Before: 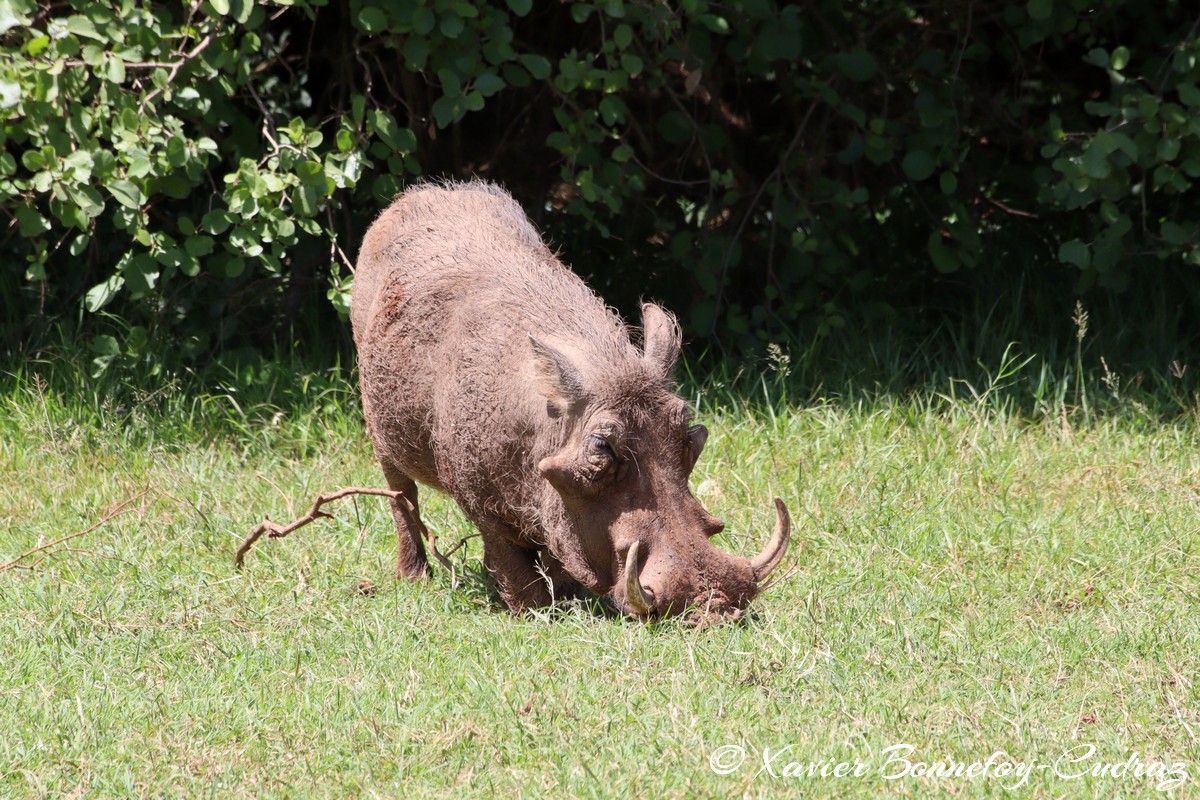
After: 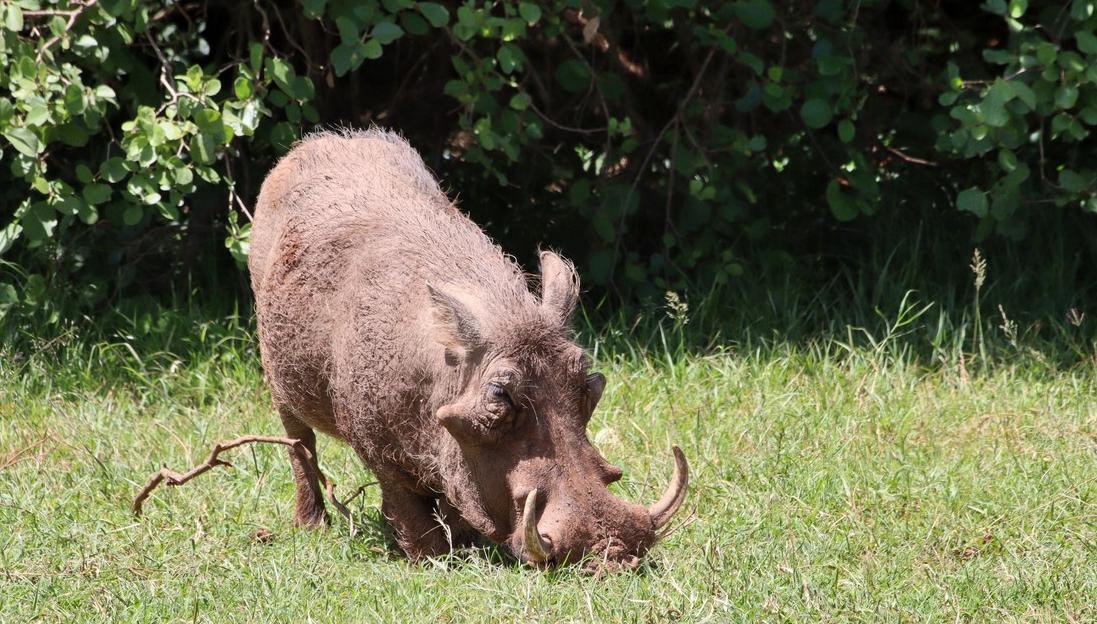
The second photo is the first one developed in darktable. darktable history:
shadows and highlights: low approximation 0.01, soften with gaussian
crop: left 8.549%, top 6.524%, bottom 15.362%
